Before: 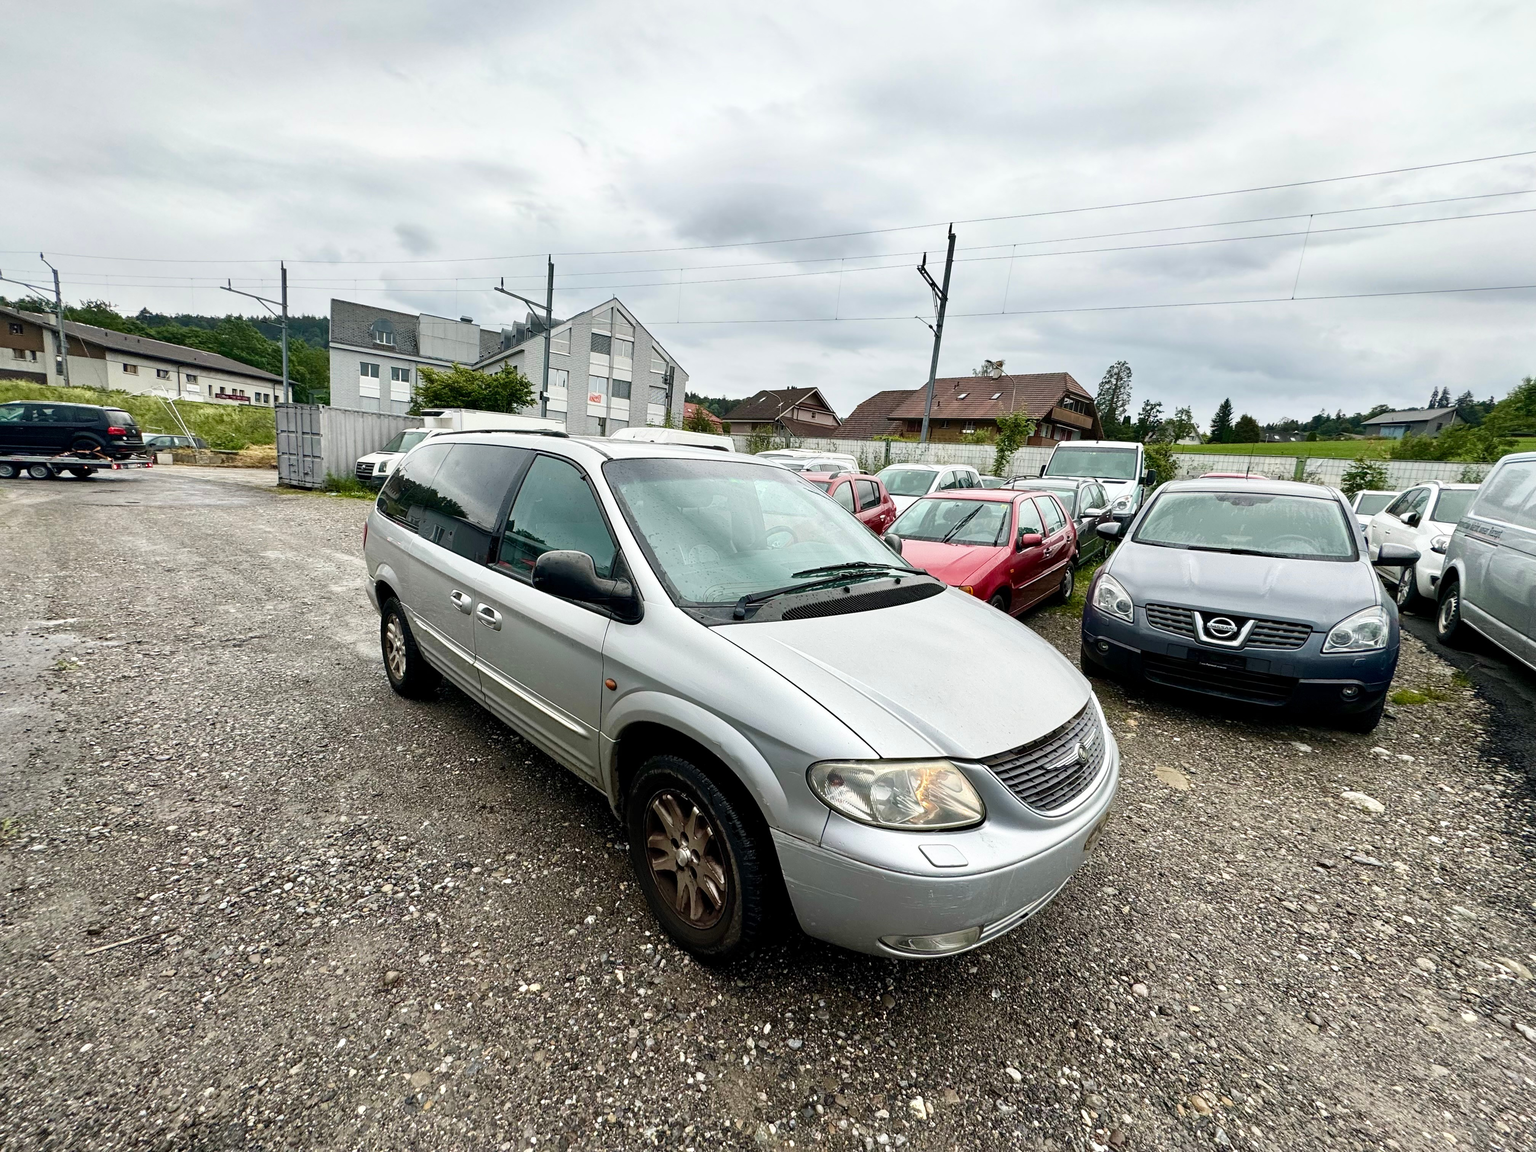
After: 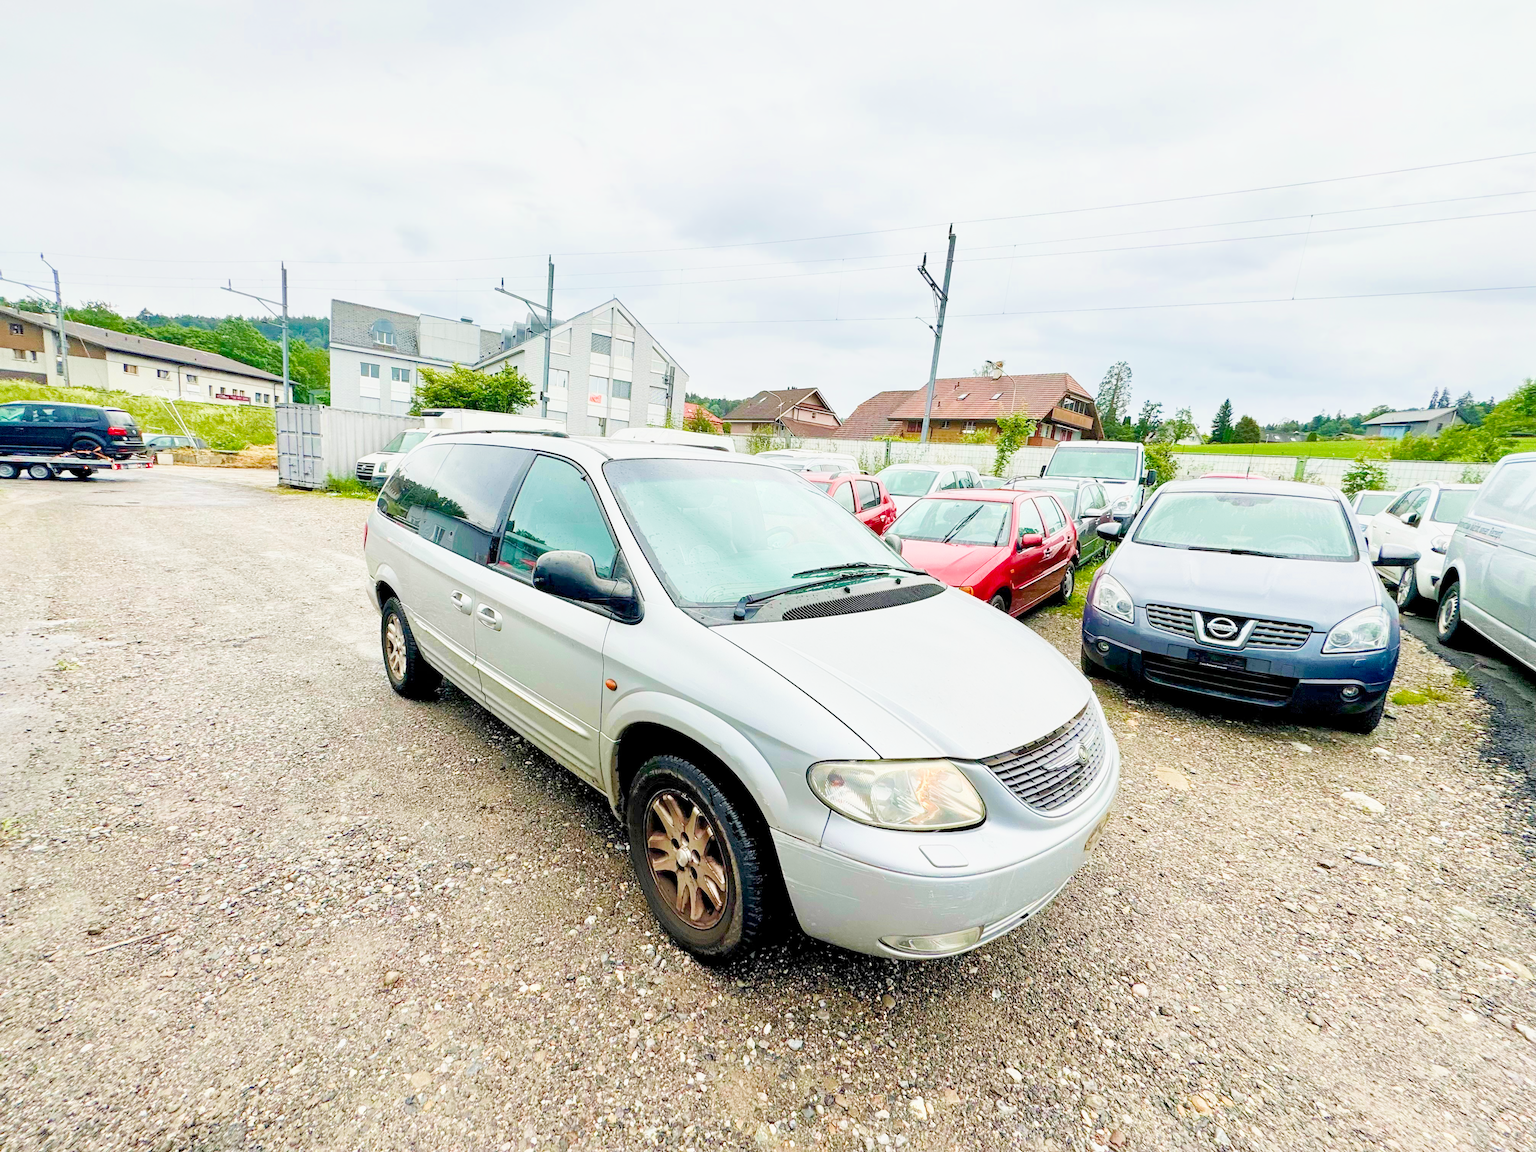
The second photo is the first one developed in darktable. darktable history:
tone curve: curves: ch0 [(0, 0) (0.003, 0.003) (0.011, 0.011) (0.025, 0.024) (0.044, 0.043) (0.069, 0.068) (0.1, 0.097) (0.136, 0.132) (0.177, 0.173) (0.224, 0.219) (0.277, 0.27) (0.335, 0.327) (0.399, 0.389) (0.468, 0.457) (0.543, 0.549) (0.623, 0.628) (0.709, 0.713) (0.801, 0.803) (0.898, 0.899) (1, 1)], preserve colors none
color balance rgb: linear chroma grading › shadows -8%, linear chroma grading › global chroma 10%, perceptual saturation grading › global saturation 2%, perceptual saturation grading › highlights -2%, perceptual saturation grading › mid-tones 4%, perceptual saturation grading › shadows 8%, perceptual brilliance grading › global brilliance 2%, perceptual brilliance grading › highlights -4%, global vibrance 16%, saturation formula JzAzBz (2021)
filmic rgb: middle gray luminance 2.5%, black relative exposure -10 EV, white relative exposure 7 EV, threshold 6 EV, dynamic range scaling 10%, target black luminance 0%, hardness 3.19, latitude 44.39%, contrast 0.682, highlights saturation mix 5%, shadows ↔ highlights balance 13.63%, add noise in highlights 0, color science v3 (2019), use custom middle-gray values true, iterations of high-quality reconstruction 0, contrast in highlights soft, enable highlight reconstruction true
